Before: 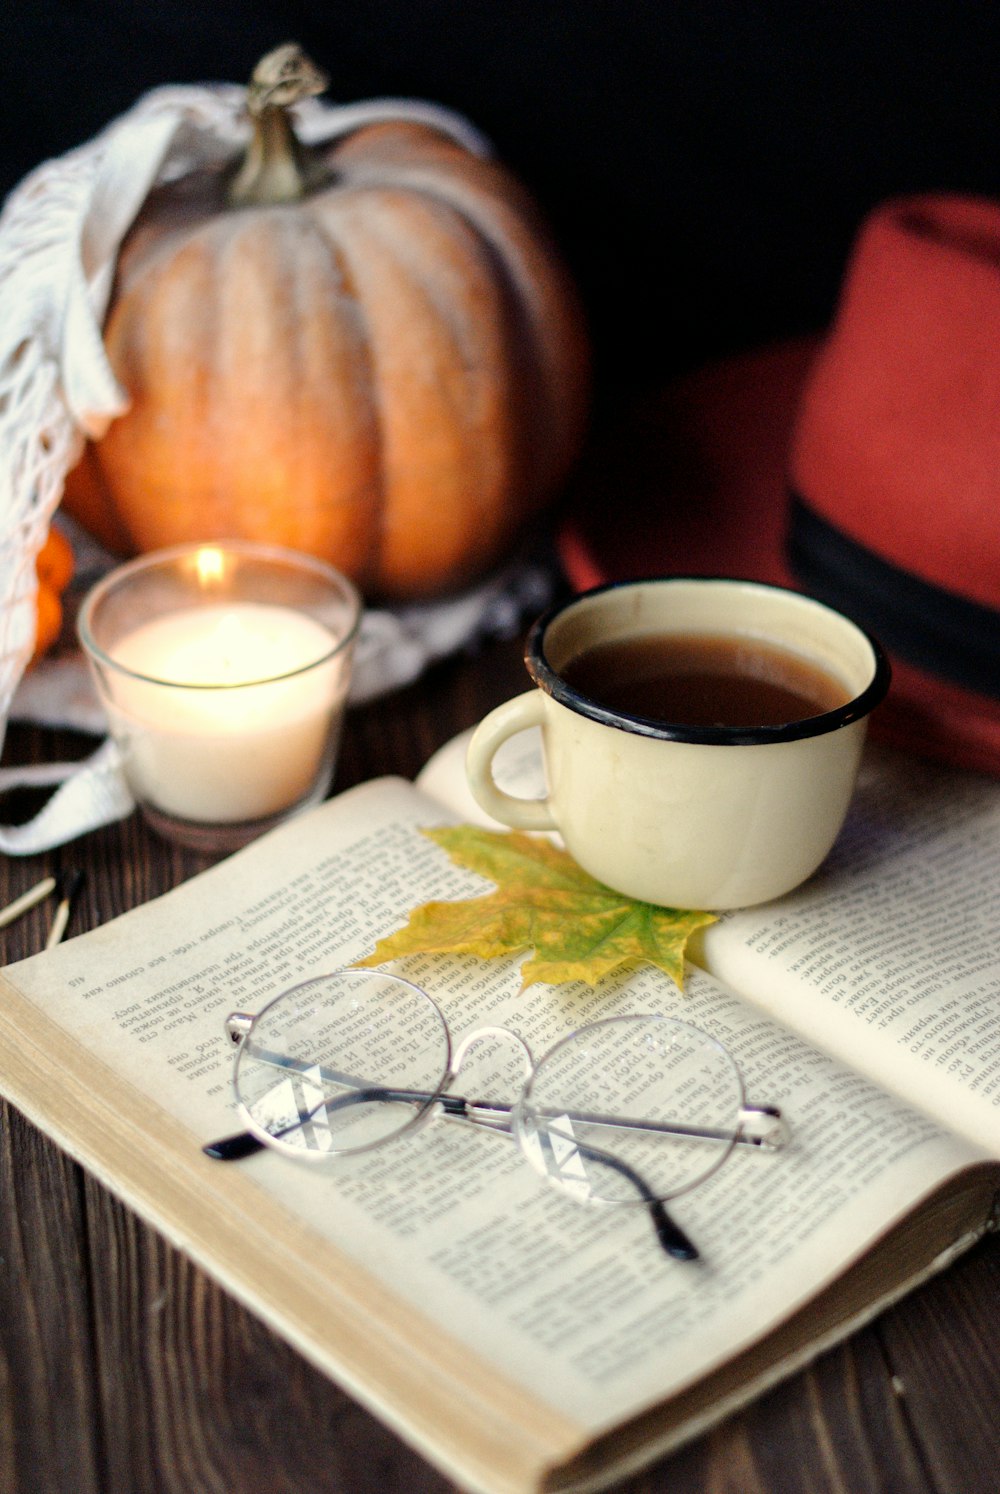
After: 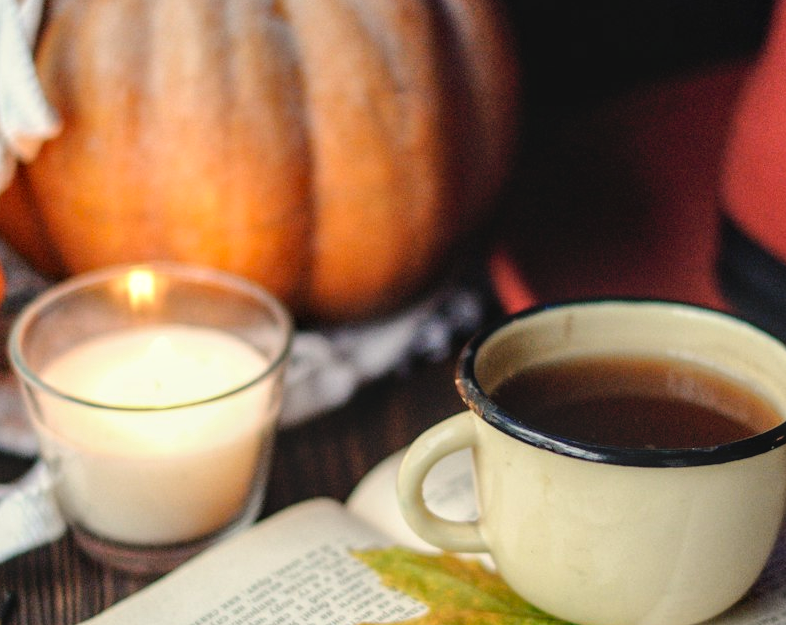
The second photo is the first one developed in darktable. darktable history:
crop: left 6.99%, top 18.626%, right 14.363%, bottom 39.537%
color calibration: illuminant same as pipeline (D50), adaptation none (bypass), x 0.332, y 0.334, temperature 5006.87 K
local contrast: highlights 62%, detail 143%, midtone range 0.43
contrast brightness saturation: contrast -0.1, brightness 0.051, saturation 0.079
